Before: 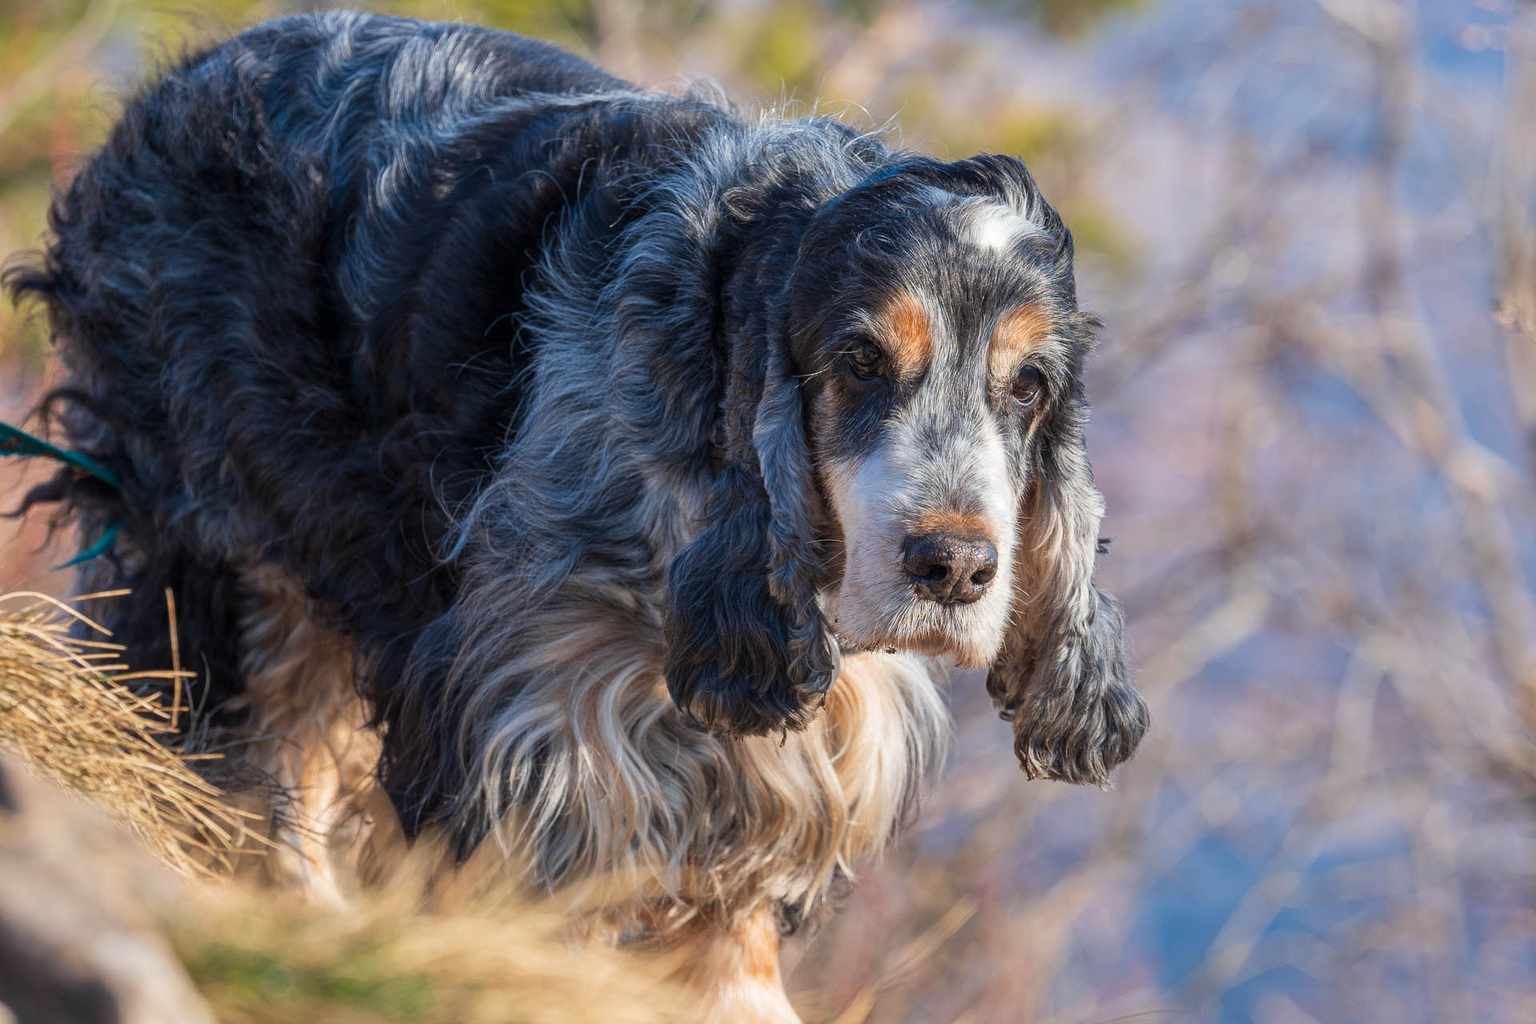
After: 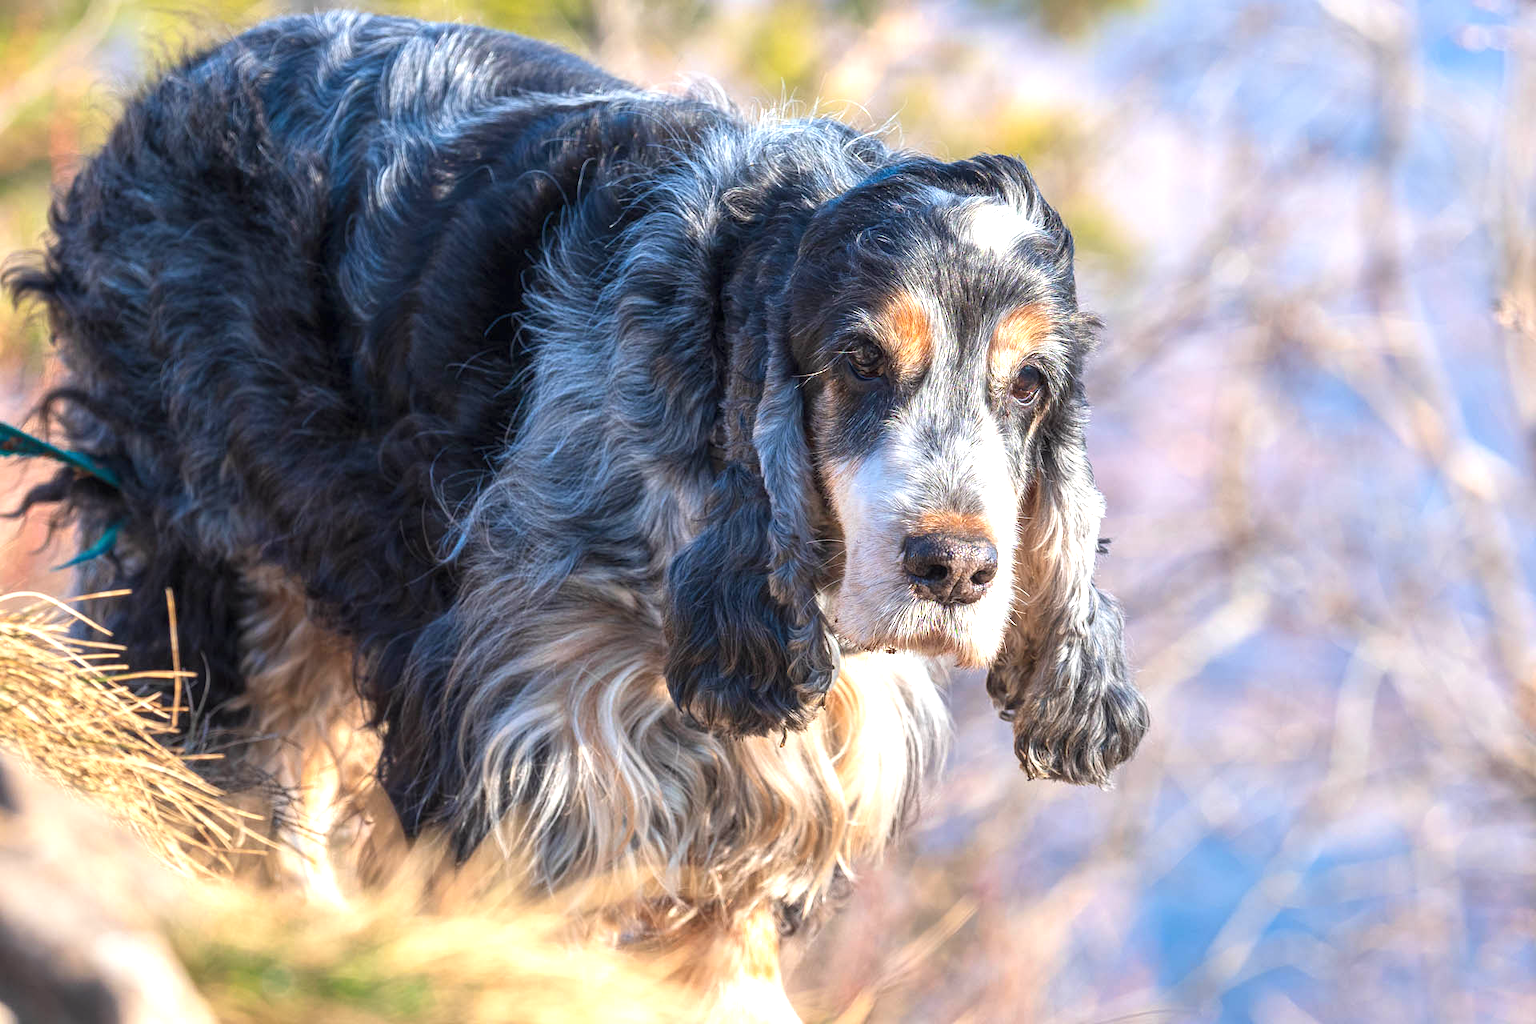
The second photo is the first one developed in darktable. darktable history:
exposure: black level correction 0, exposure 0.948 EV, compensate highlight preservation false
tone equalizer: smoothing diameter 2.13%, edges refinement/feathering 19.35, mask exposure compensation -1.57 EV, filter diffusion 5
